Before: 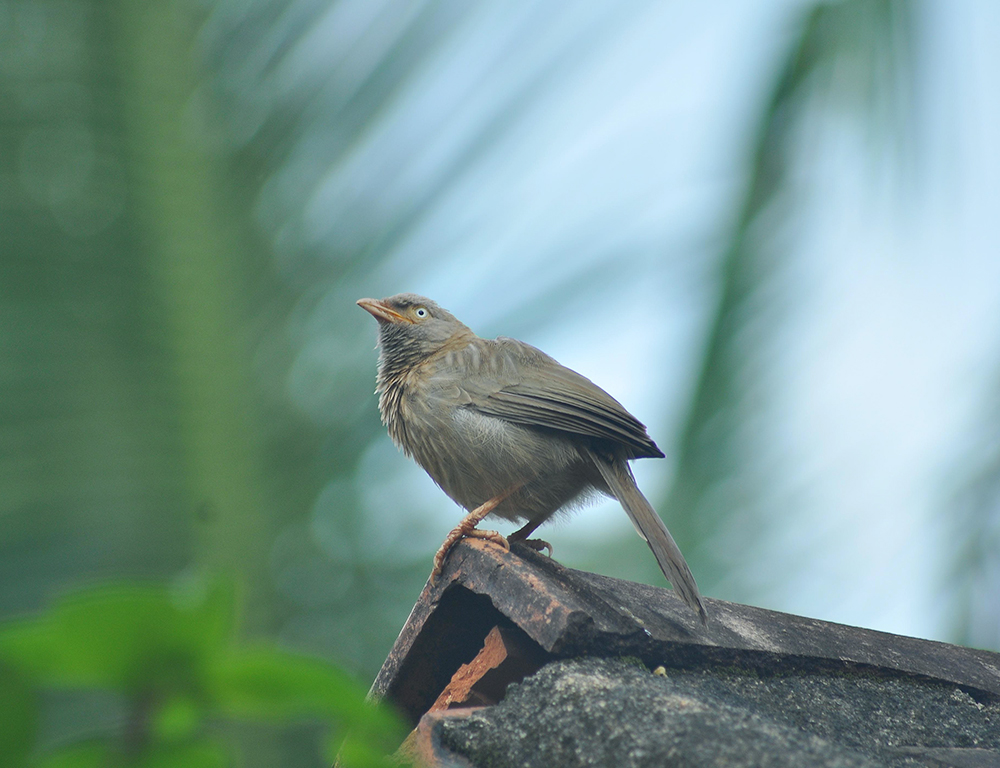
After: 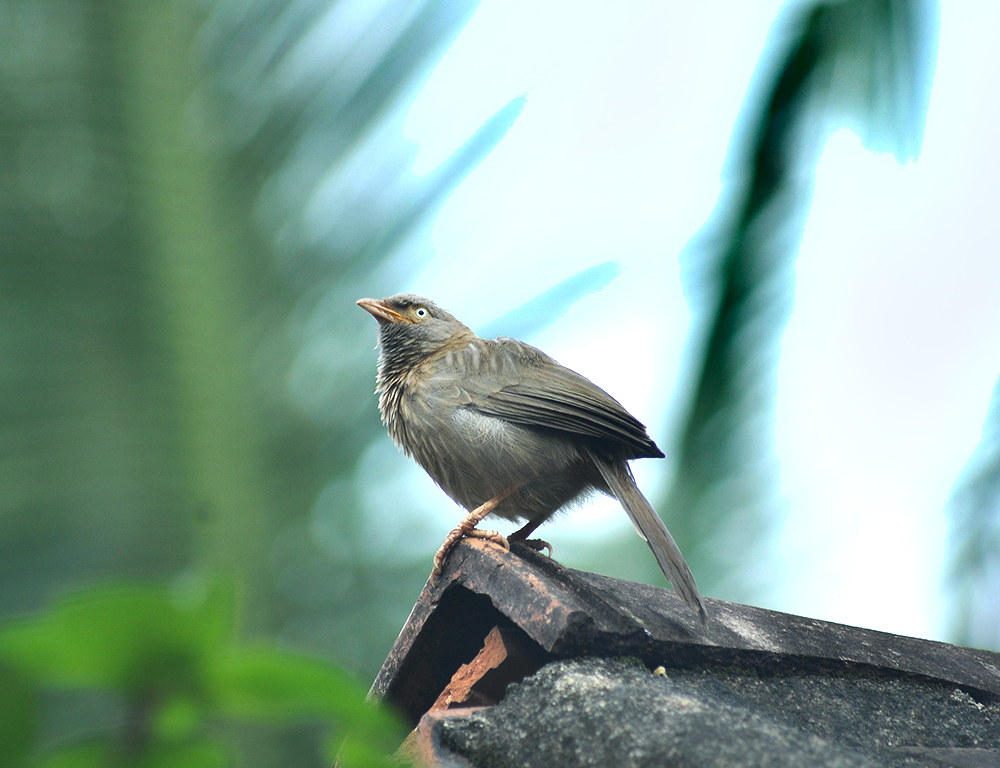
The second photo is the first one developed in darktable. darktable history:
tone equalizer: -8 EV -1.08 EV, -7 EV -1.05 EV, -6 EV -0.884 EV, -5 EV -0.61 EV, -3 EV 0.607 EV, -2 EV 0.873 EV, -1 EV 1.01 EV, +0 EV 1.07 EV, smoothing diameter 2.07%, edges refinement/feathering 23.91, mask exposure compensation -1.57 EV, filter diffusion 5
shadows and highlights: low approximation 0.01, soften with gaussian
